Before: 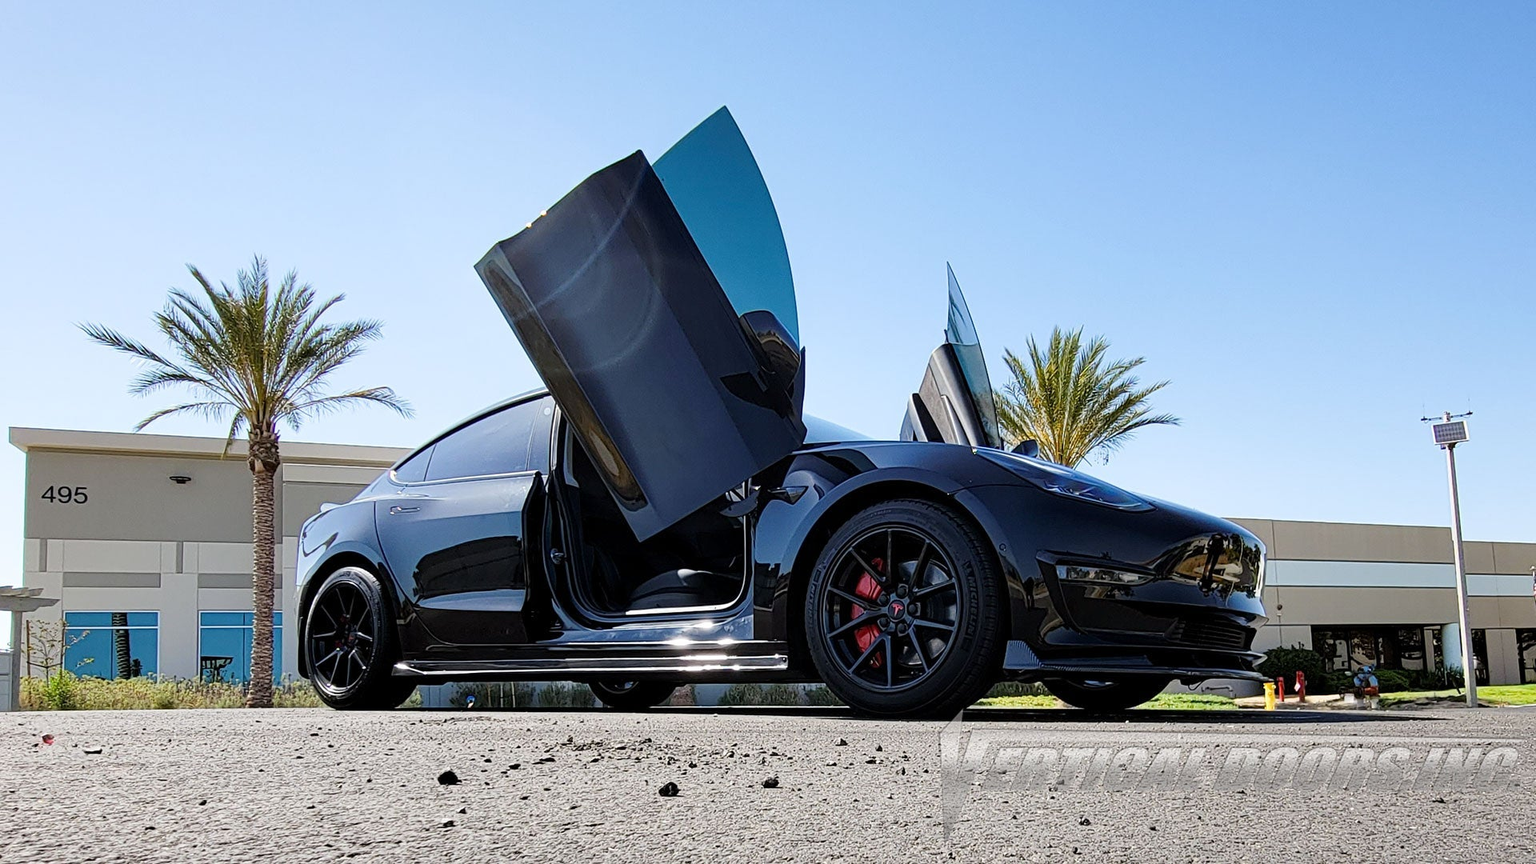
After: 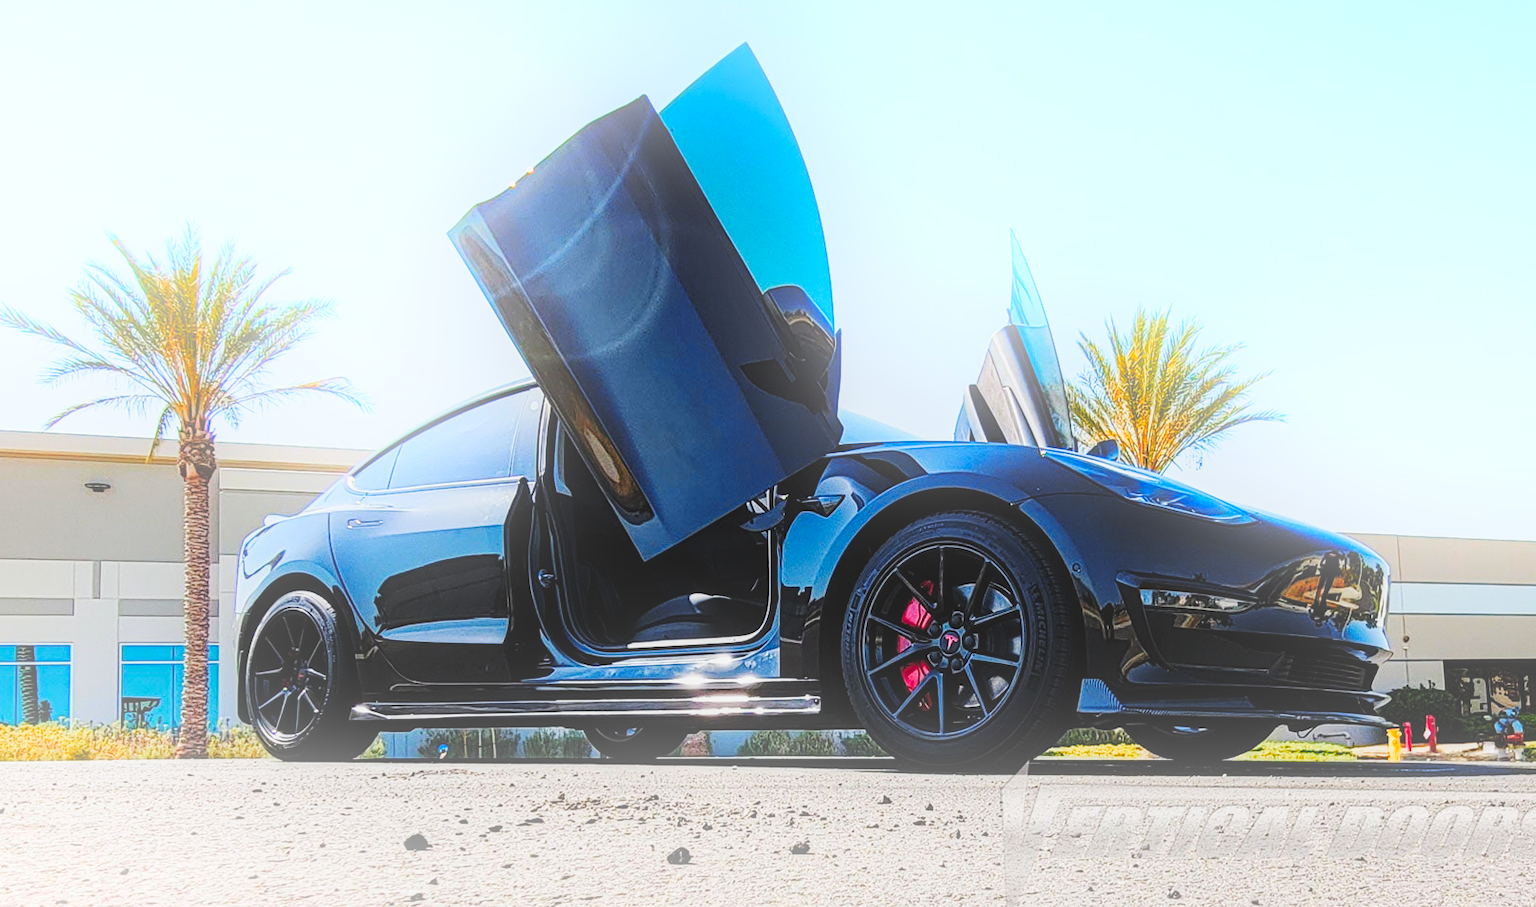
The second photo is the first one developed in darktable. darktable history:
crop: left 6.446%, top 8.188%, right 9.538%, bottom 3.548%
base curve: curves: ch0 [(0, 0) (0.036, 0.025) (0.121, 0.166) (0.206, 0.329) (0.605, 0.79) (1, 1)], preserve colors none
color zones: curves: ch1 [(0.239, 0.552) (0.75, 0.5)]; ch2 [(0.25, 0.462) (0.749, 0.457)], mix 25.94%
bloom: on, module defaults
contrast brightness saturation: contrast -0.1, brightness 0.05, saturation 0.08
local contrast: on, module defaults
